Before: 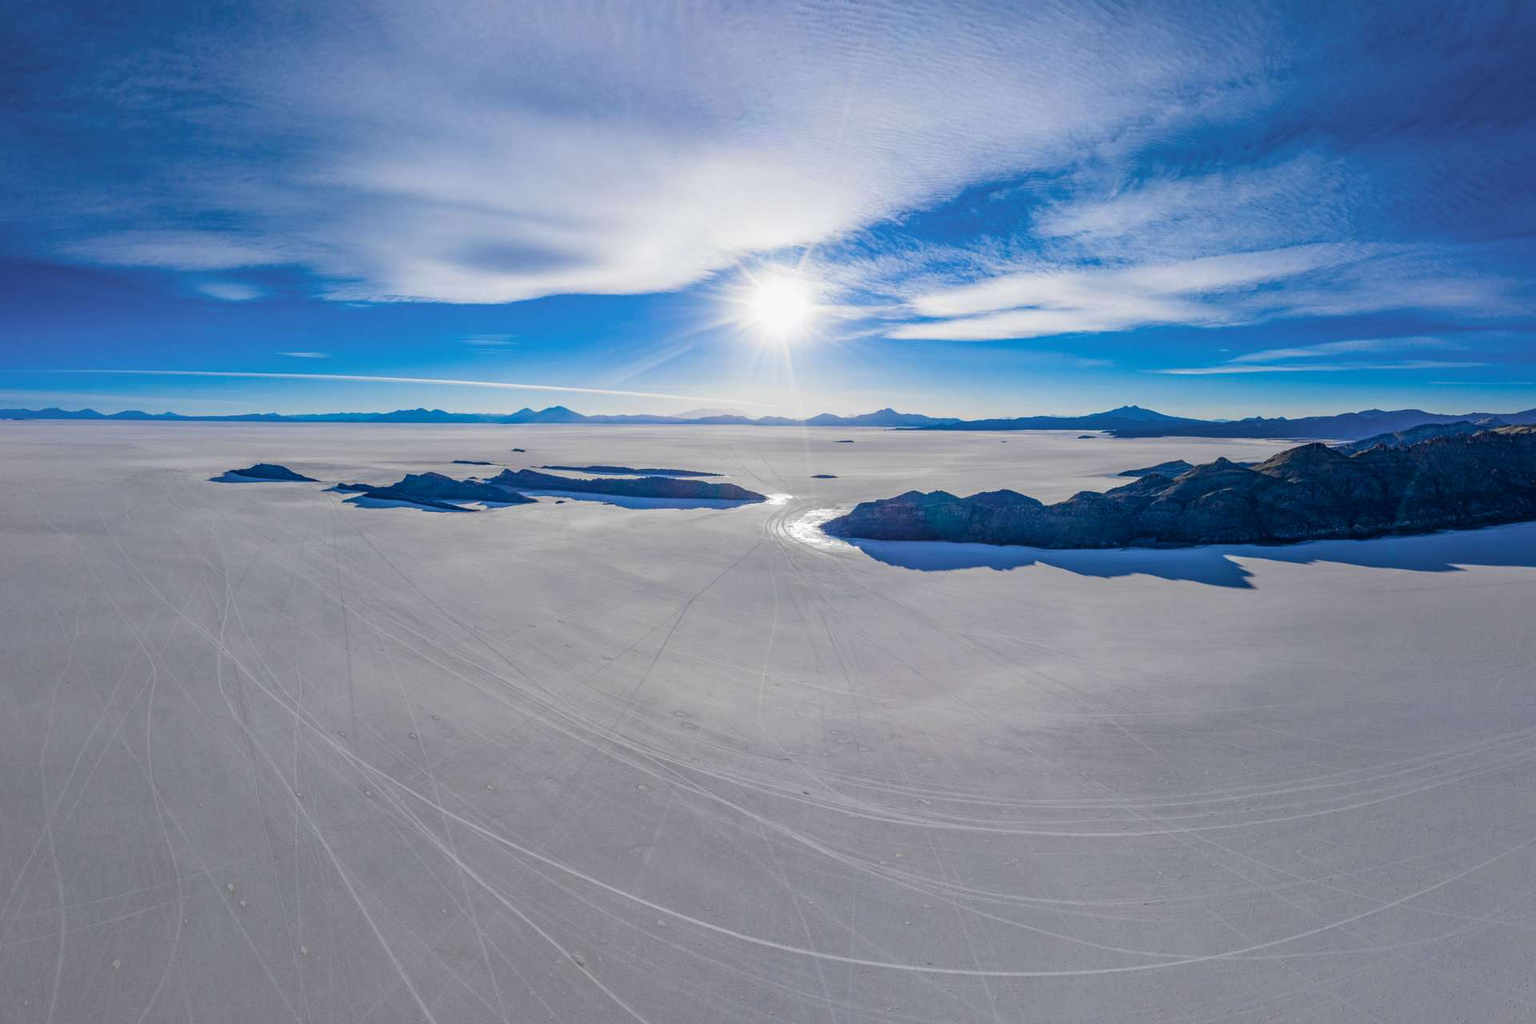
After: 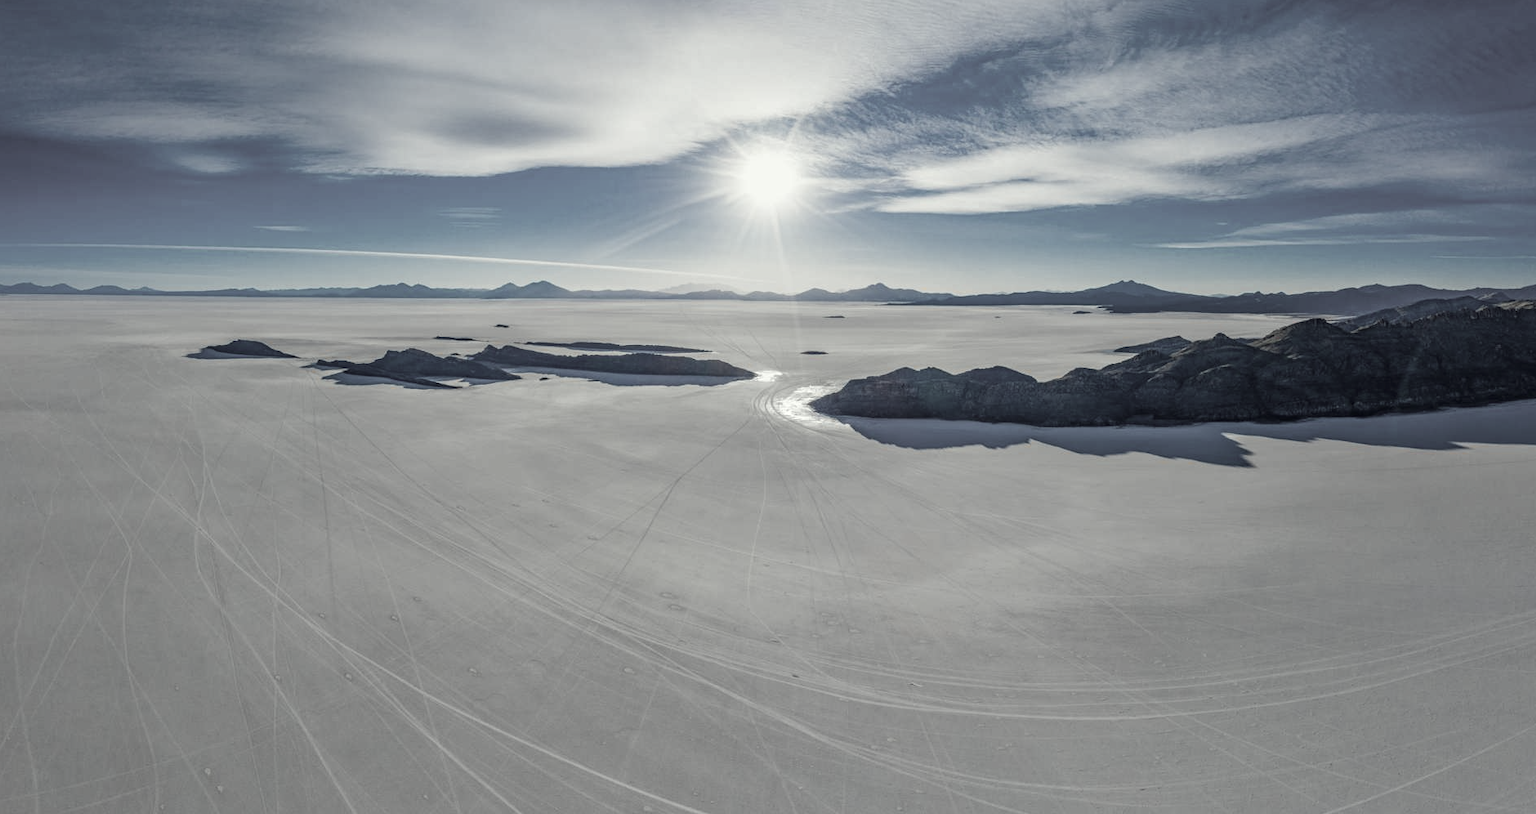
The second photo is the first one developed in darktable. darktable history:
crop and rotate: left 1.814%, top 12.818%, right 0.25%, bottom 9.225%
color correction: highlights a* -5.94, highlights b* 11.19
color zones: curves: ch1 [(0, 0.638) (0.193, 0.442) (0.286, 0.15) (0.429, 0.14) (0.571, 0.142) (0.714, 0.154) (0.857, 0.175) (1, 0.638)]
